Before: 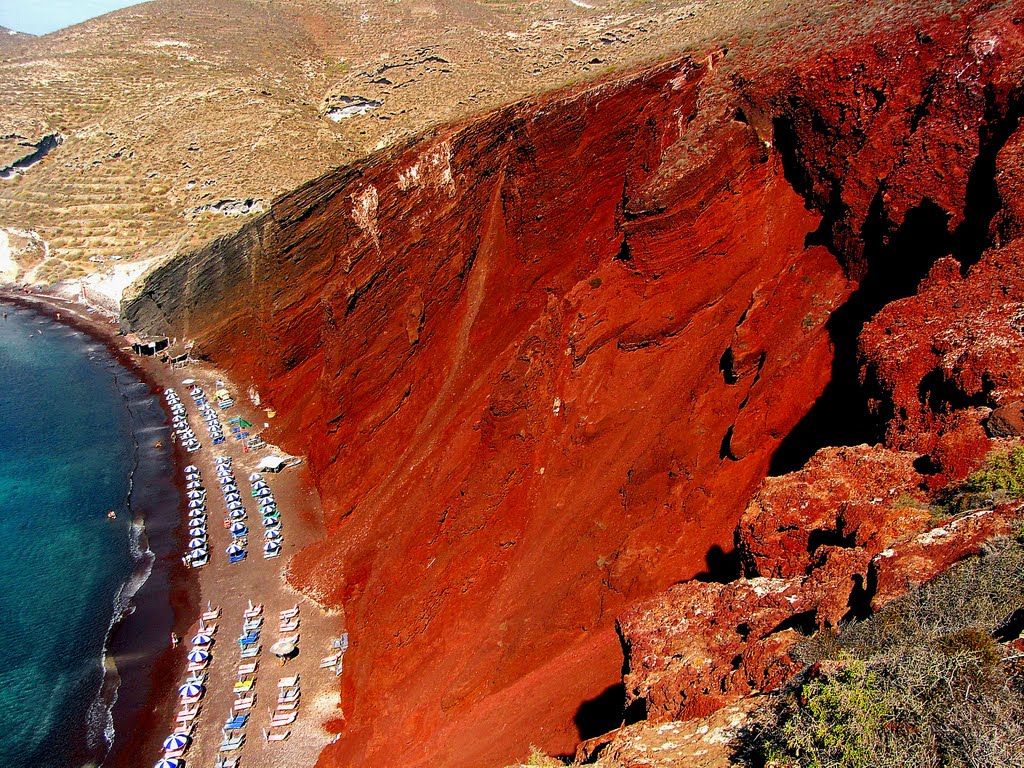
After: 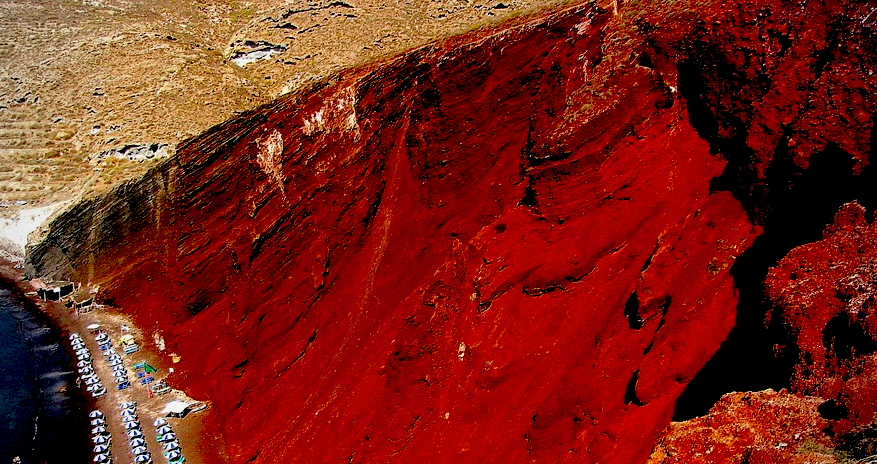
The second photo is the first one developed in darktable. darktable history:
vignetting: fall-off radius 45%, brightness -0.33
exposure: black level correction 0.056, exposure -0.039 EV, compensate highlight preservation false
crop and rotate: left 9.345%, top 7.22%, right 4.982%, bottom 32.331%
